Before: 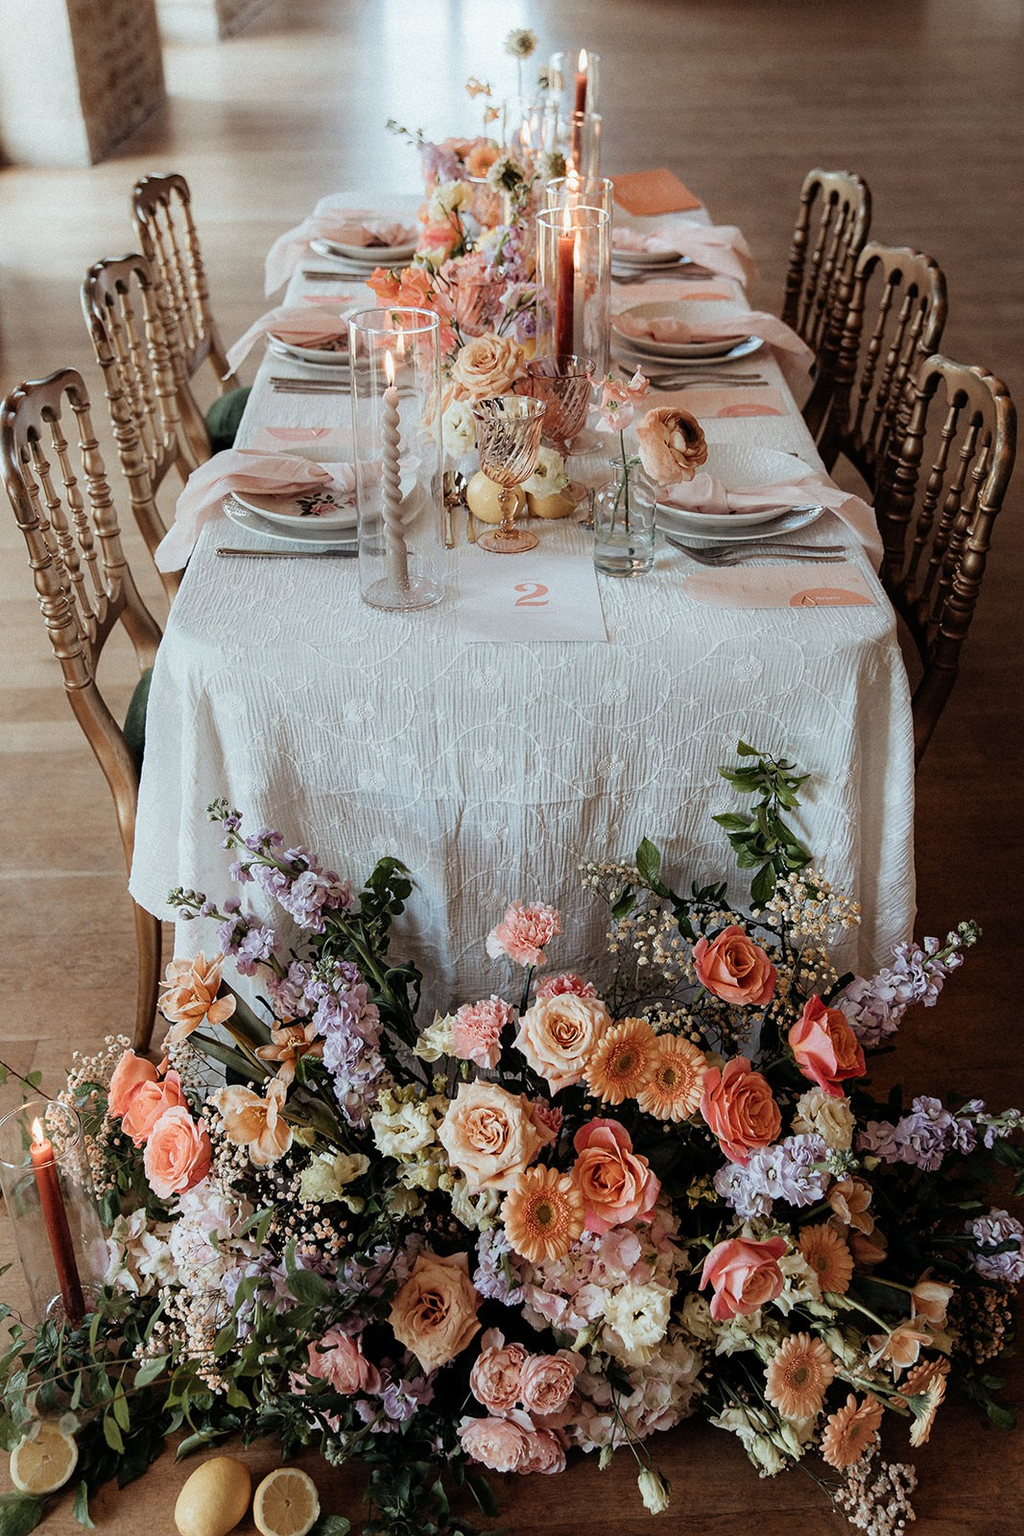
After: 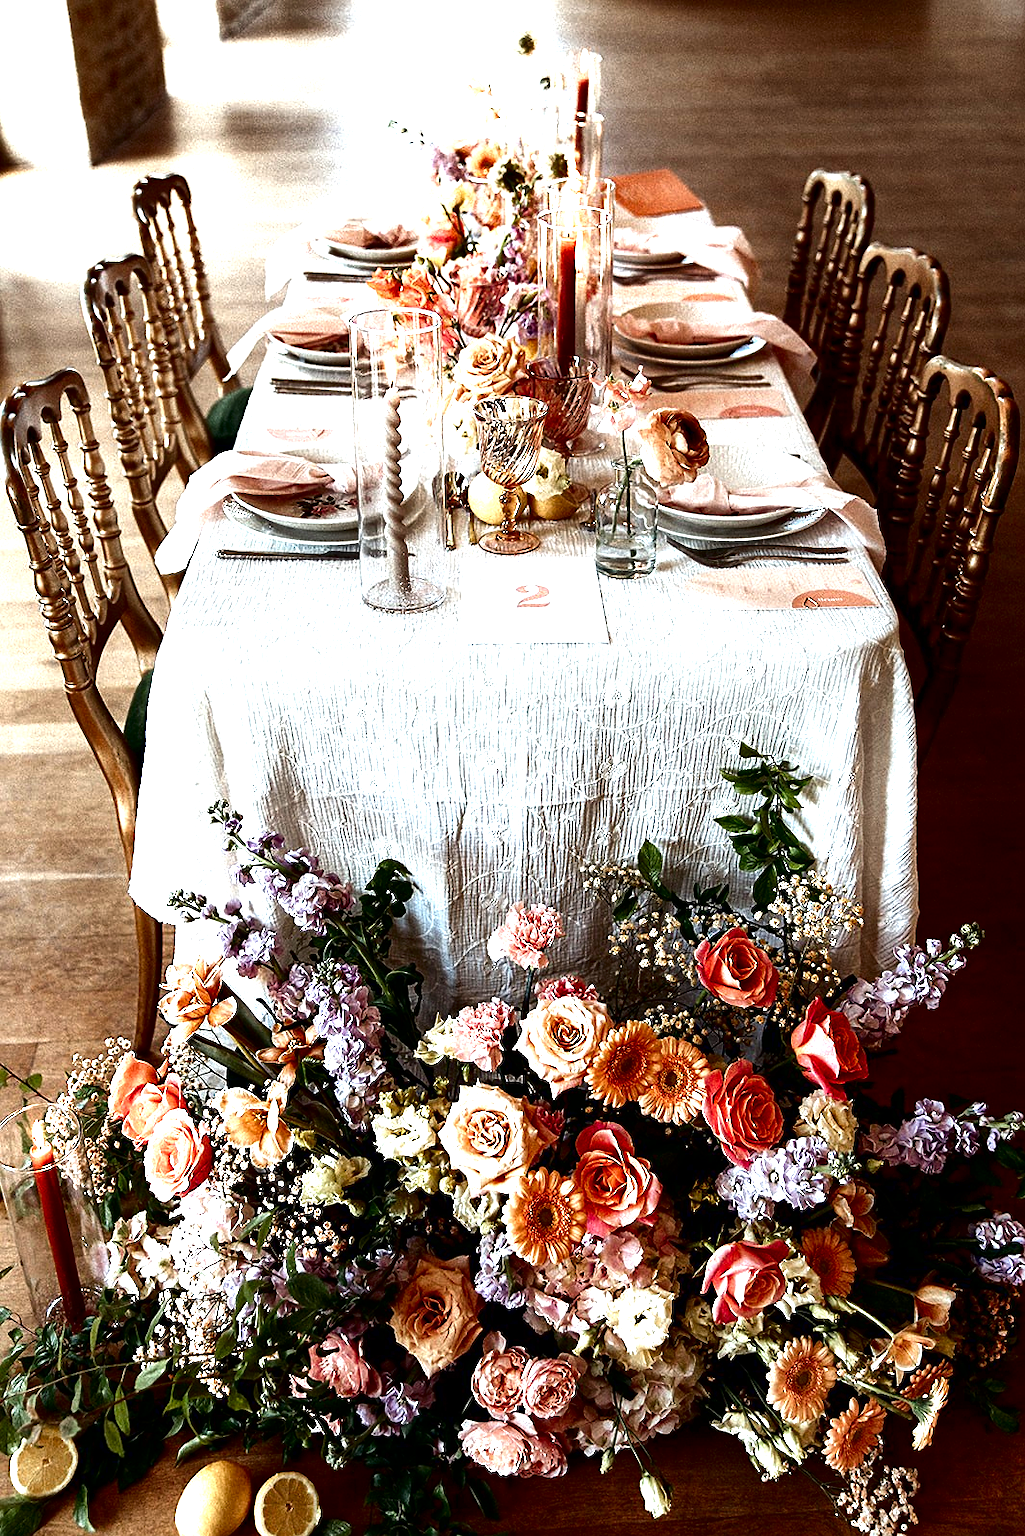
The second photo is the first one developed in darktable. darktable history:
crop: top 0.05%, bottom 0.098%
exposure: black level correction 0, exposure 1.35 EV, compensate exposure bias true, compensate highlight preservation false
contrast brightness saturation: contrast 0.09, brightness -0.59, saturation 0.17
sharpen: amount 0.2
shadows and highlights: shadows 37.27, highlights -28.18, soften with gaussian
